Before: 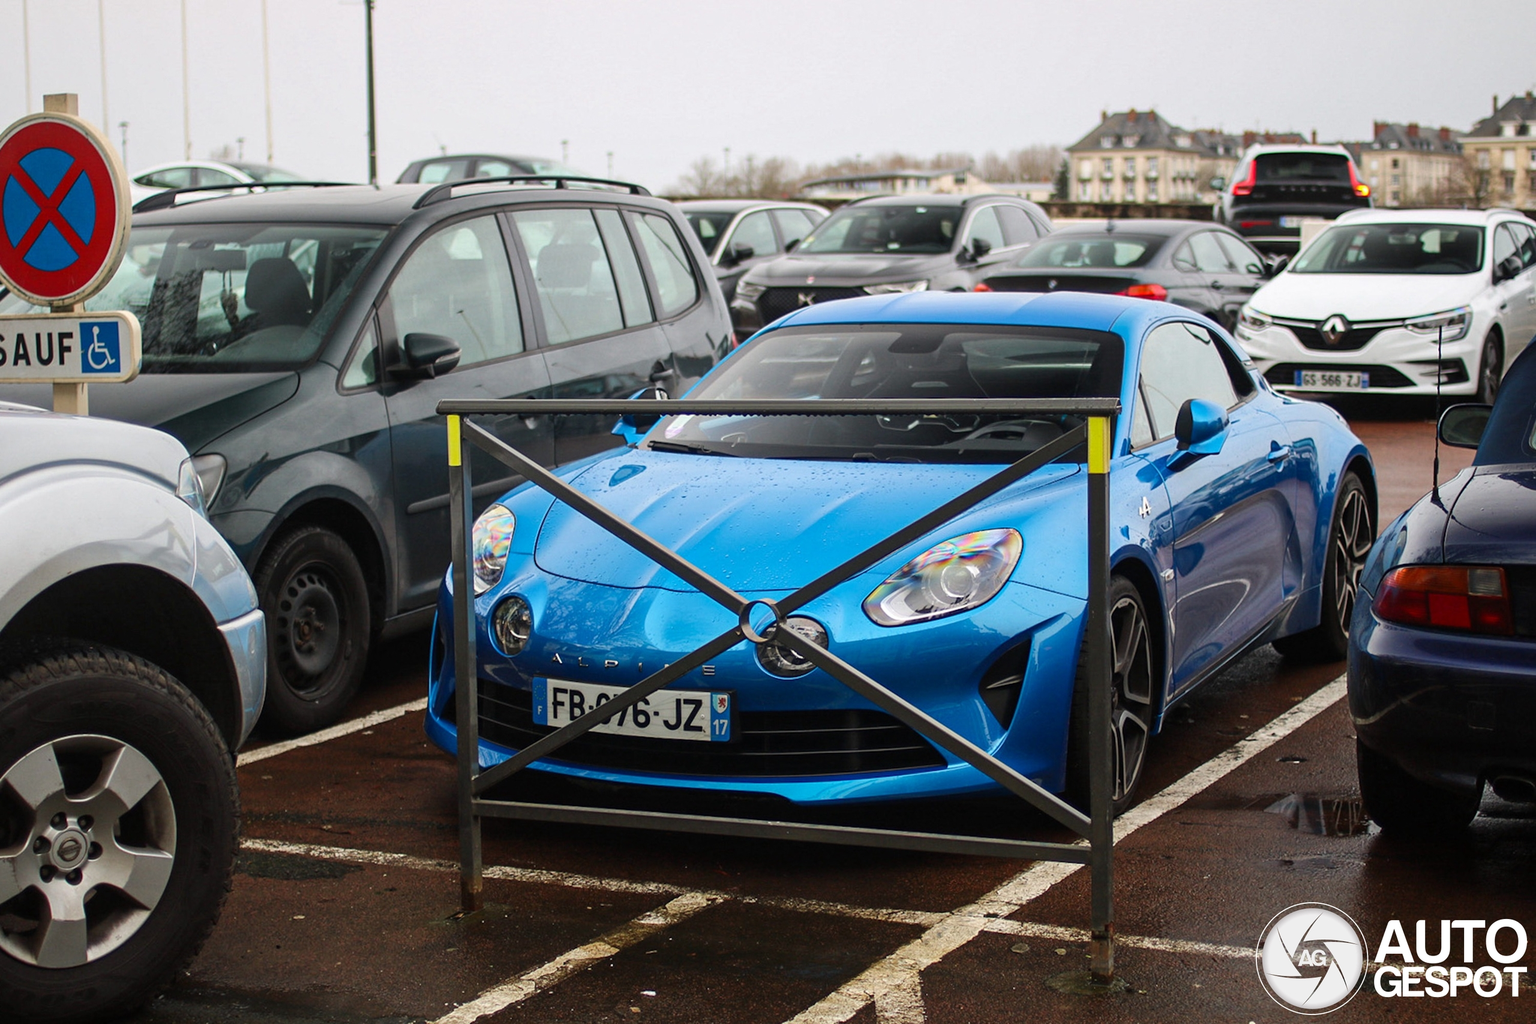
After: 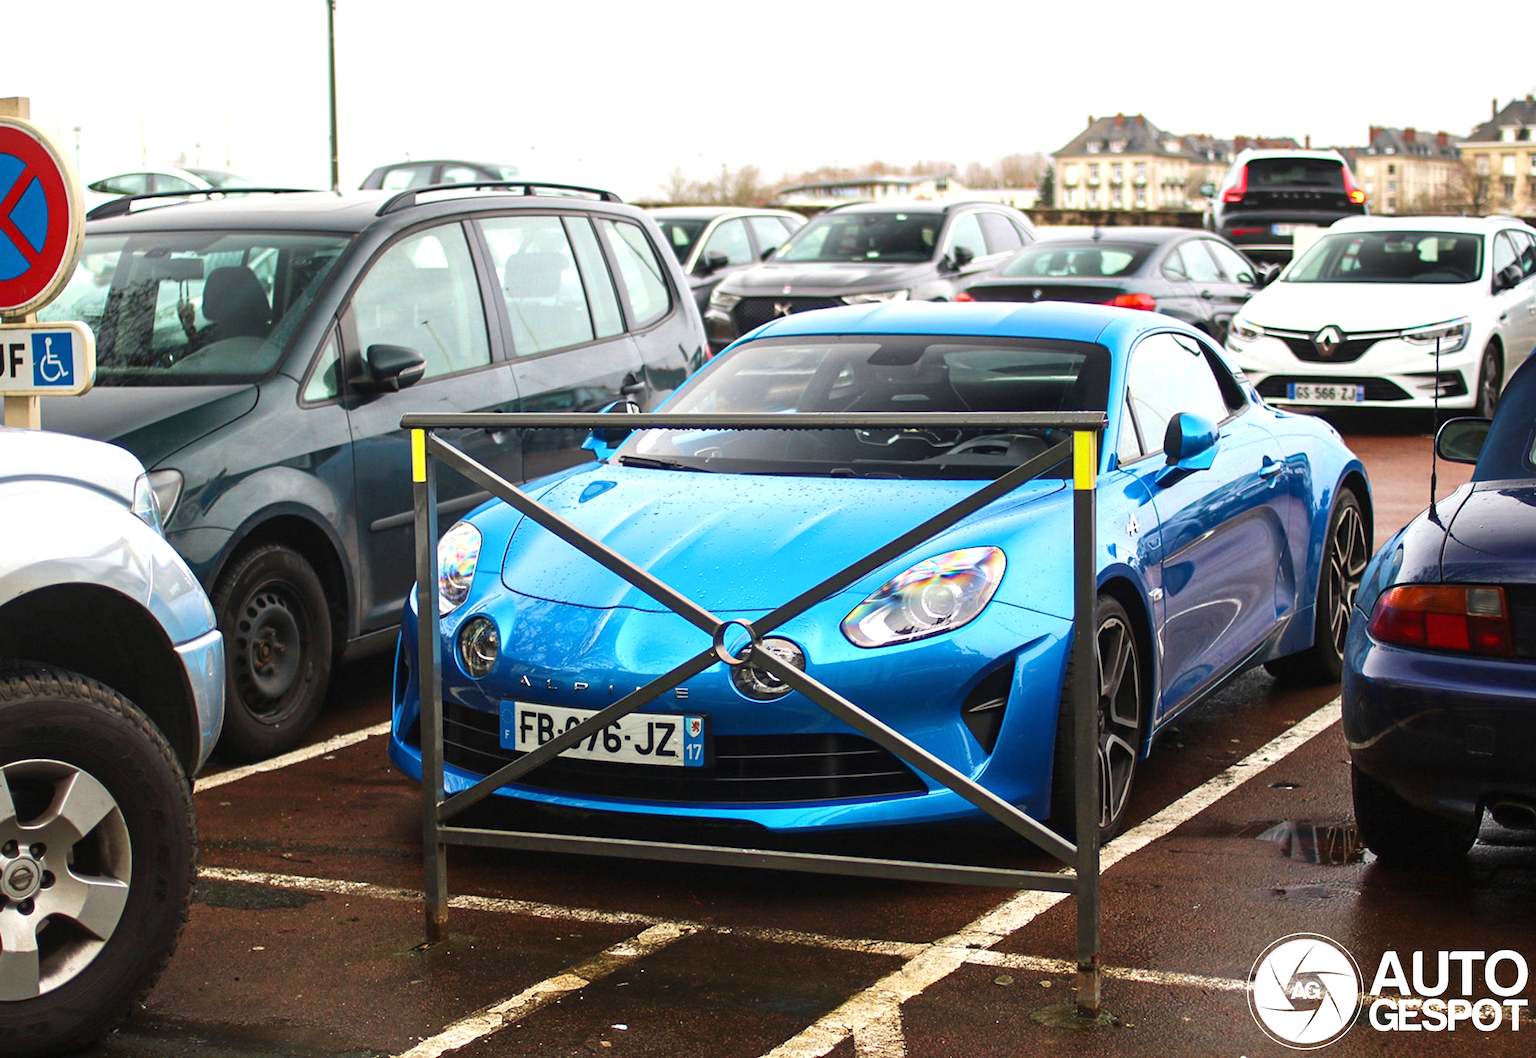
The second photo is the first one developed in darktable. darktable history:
rotate and perspective: automatic cropping off
crop and rotate: left 3.238%
exposure: black level correction 0, exposure 0.7 EV, compensate exposure bias true, compensate highlight preservation false
velvia: on, module defaults
